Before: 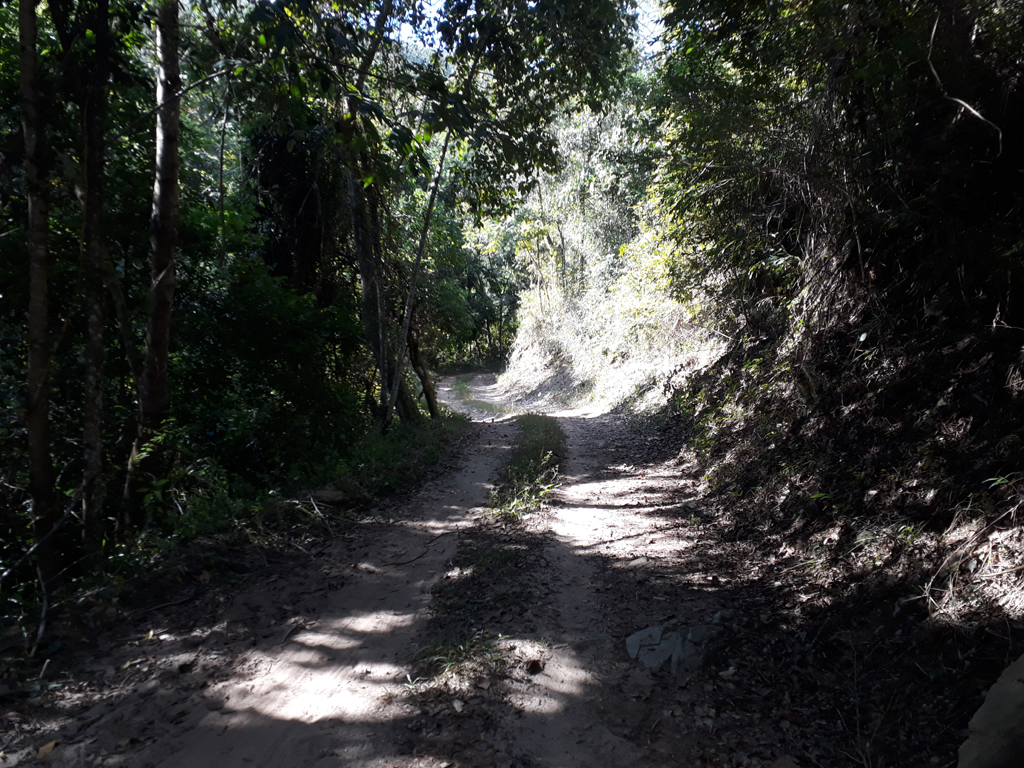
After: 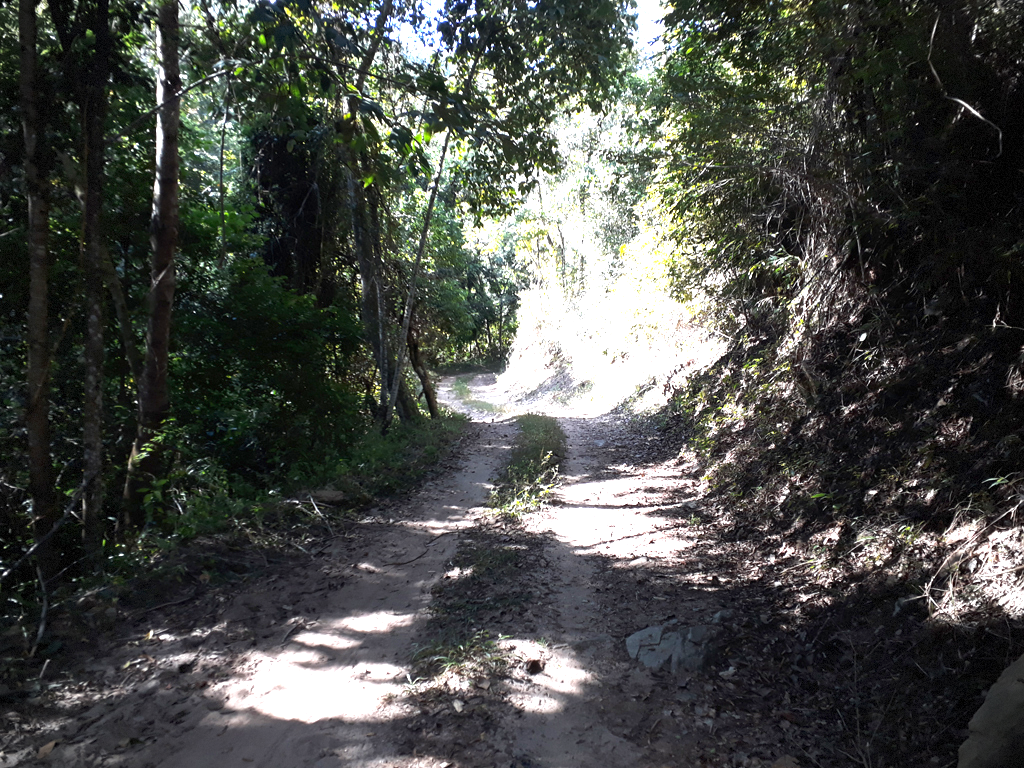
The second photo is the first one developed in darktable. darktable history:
vignetting: dithering 8-bit output, unbound false
exposure: black level correction 0, exposure 1.35 EV, compensate exposure bias true, compensate highlight preservation false
